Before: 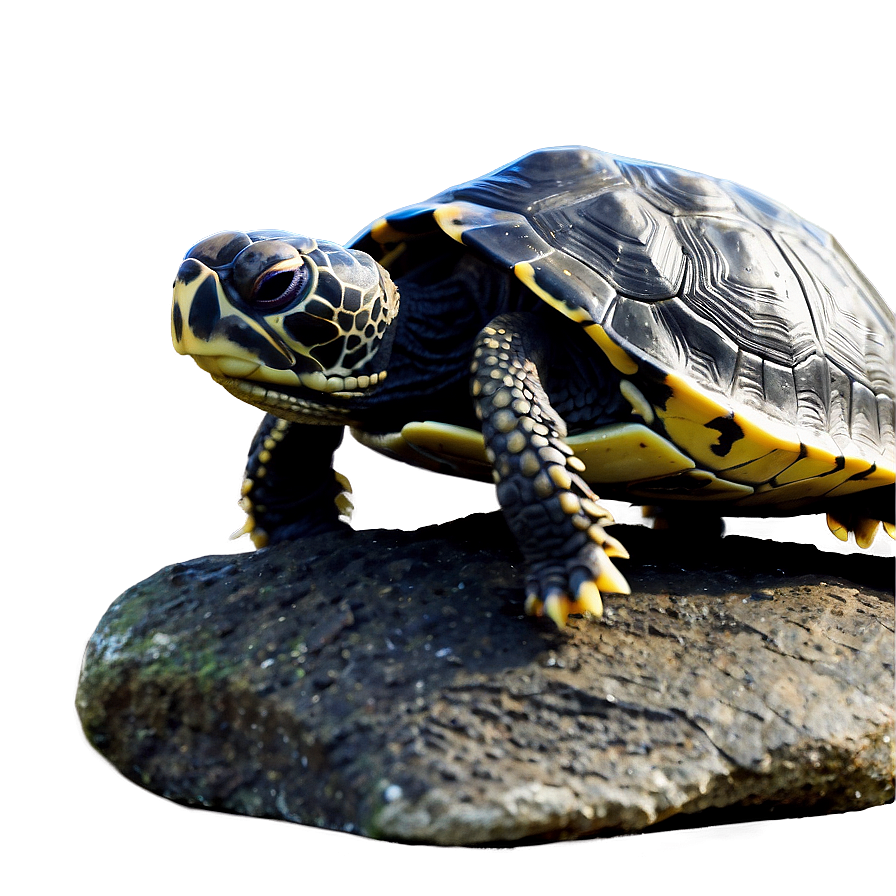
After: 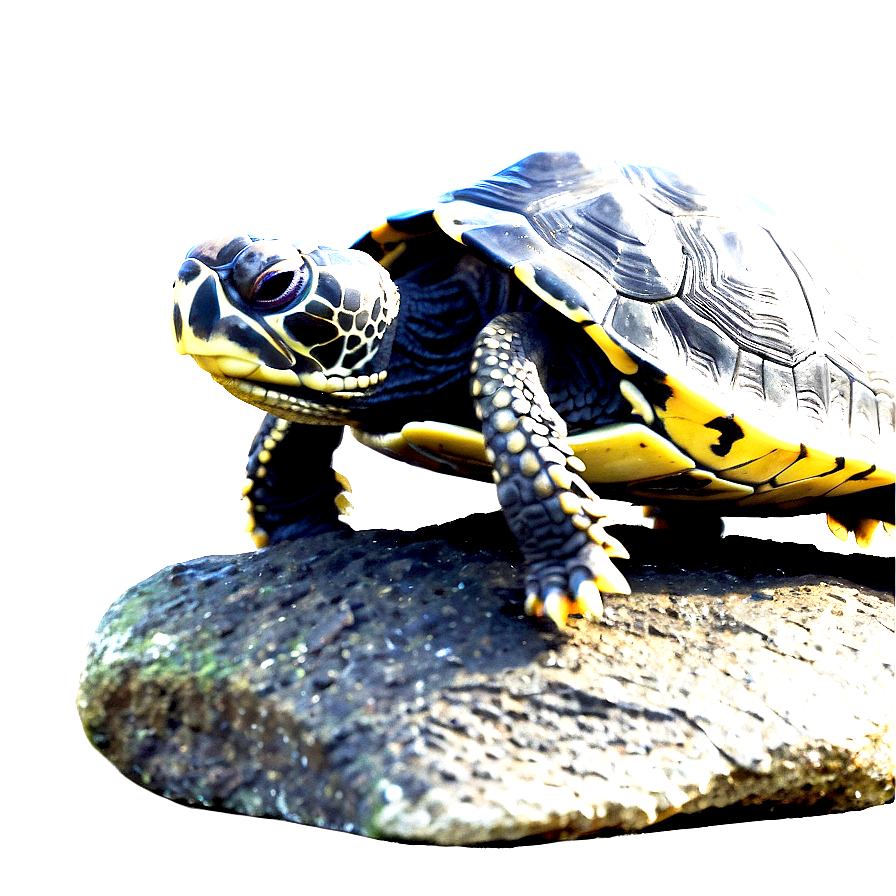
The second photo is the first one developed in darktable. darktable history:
exposure: black level correction 0.001, exposure 1.835 EV, compensate highlight preservation false
base curve: curves: ch0 [(0, 0) (0.666, 0.806) (1, 1)], preserve colors none
